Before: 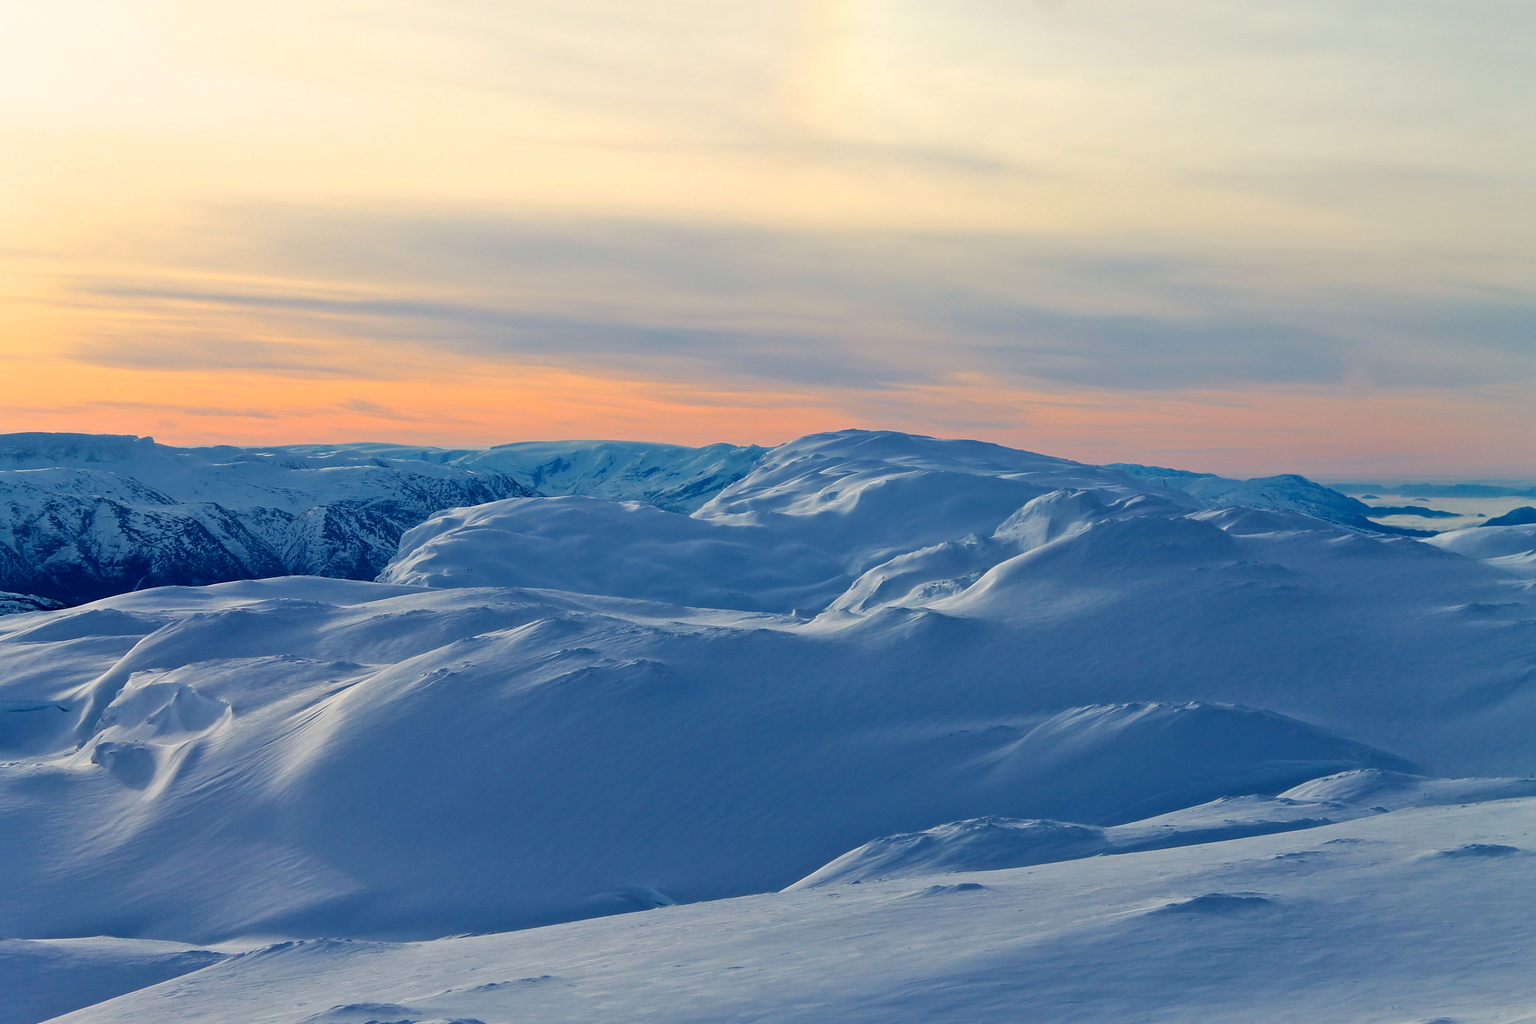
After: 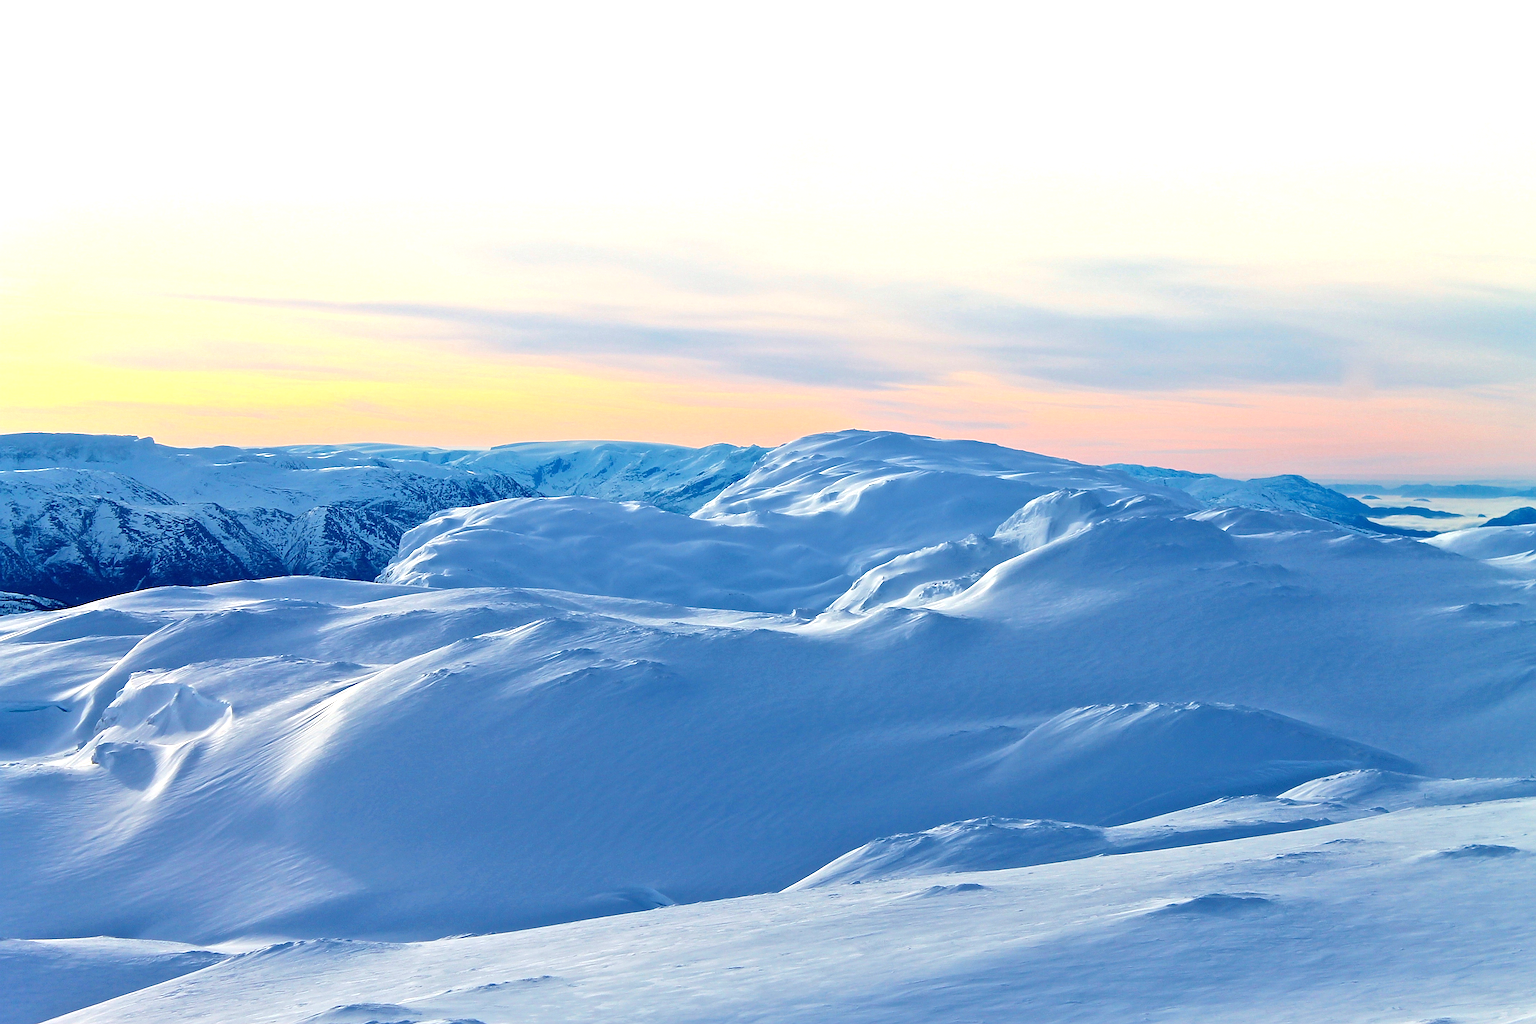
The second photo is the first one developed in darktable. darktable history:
tone equalizer: -8 EV -1.1 EV, -7 EV -0.973 EV, -6 EV -0.827 EV, -5 EV -0.551 EV, -3 EV 0.6 EV, -2 EV 0.889 EV, -1 EV 0.99 EV, +0 EV 1.07 EV, smoothing diameter 24.93%, edges refinement/feathering 7.07, preserve details guided filter
sharpen: on, module defaults
